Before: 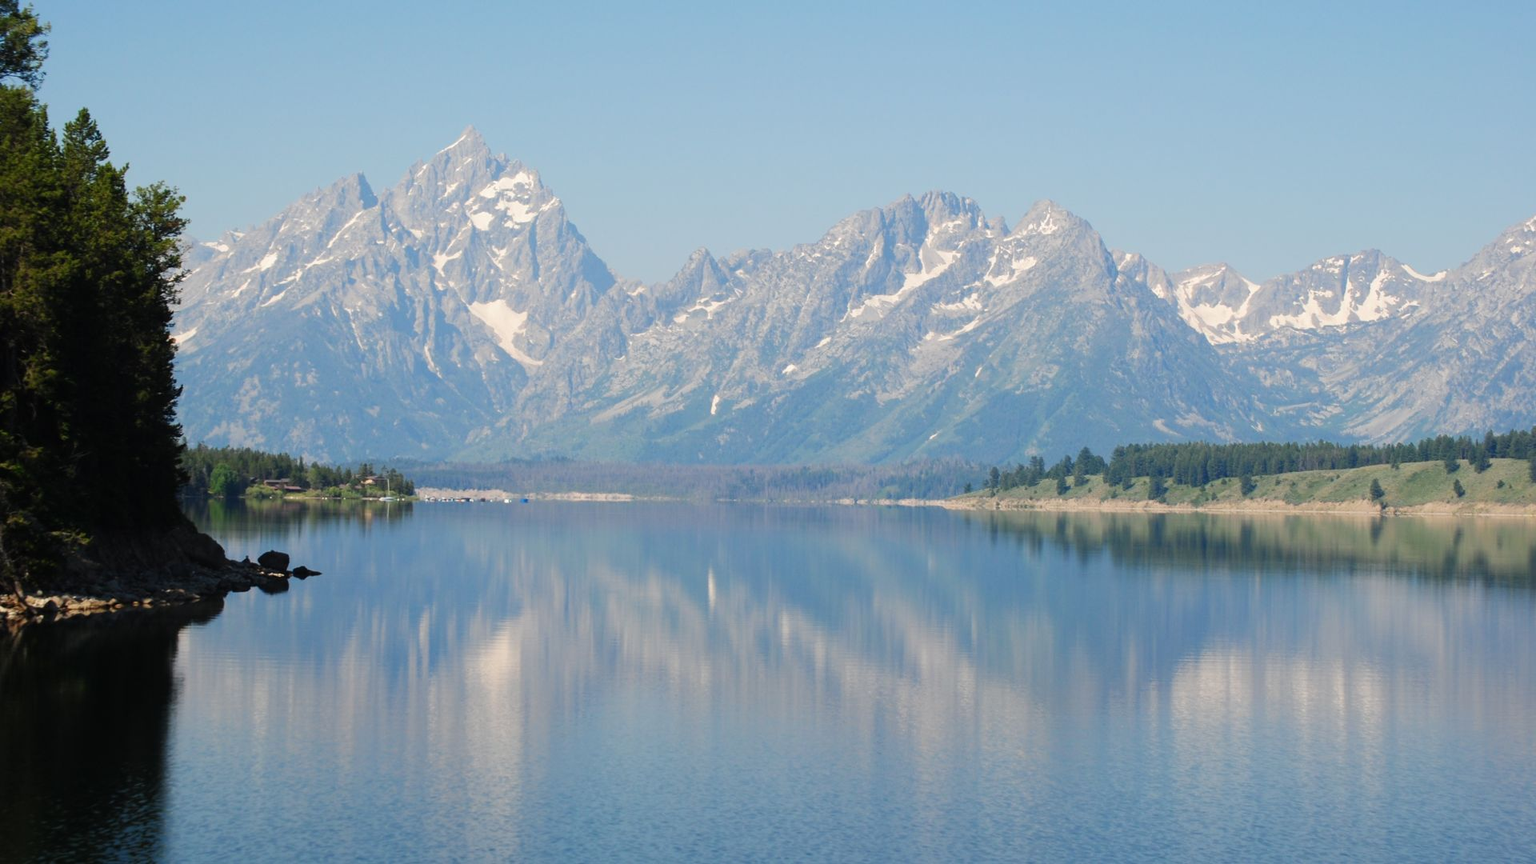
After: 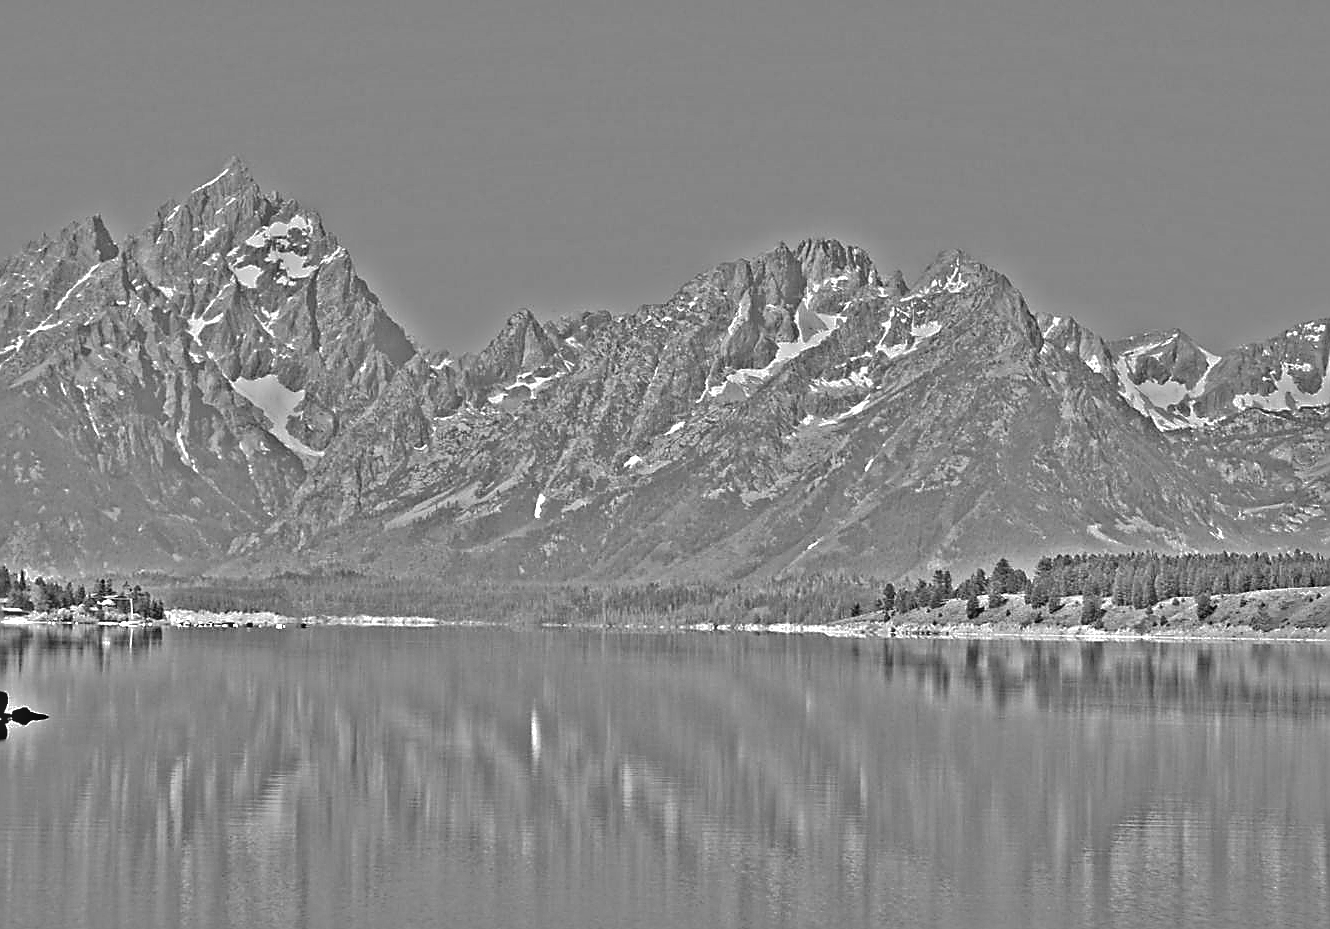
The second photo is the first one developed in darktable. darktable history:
bloom: size 3%, threshold 100%, strength 0%
crop: left 18.479%, right 12.2%, bottom 13.971%
sharpen: radius 1.4, amount 1.25, threshold 0.7
levels: levels [0, 0.43, 0.859]
highpass: sharpness 49.79%, contrast boost 49.79%
shadows and highlights: shadows 38.43, highlights -74.54
